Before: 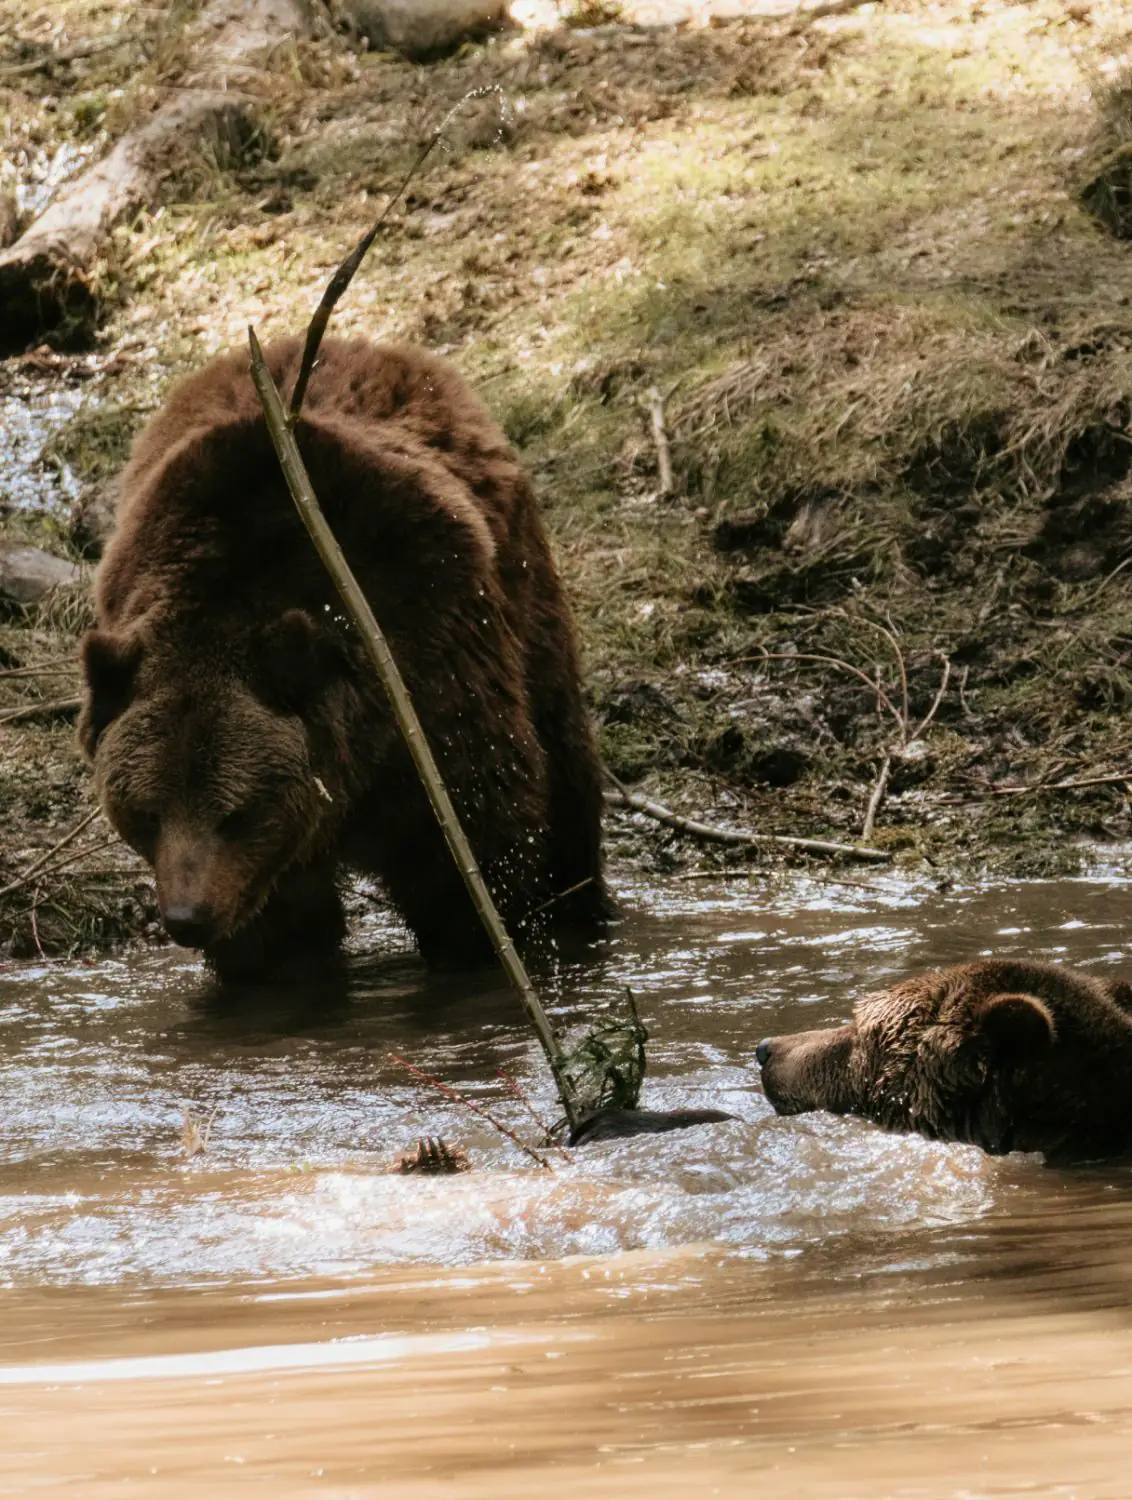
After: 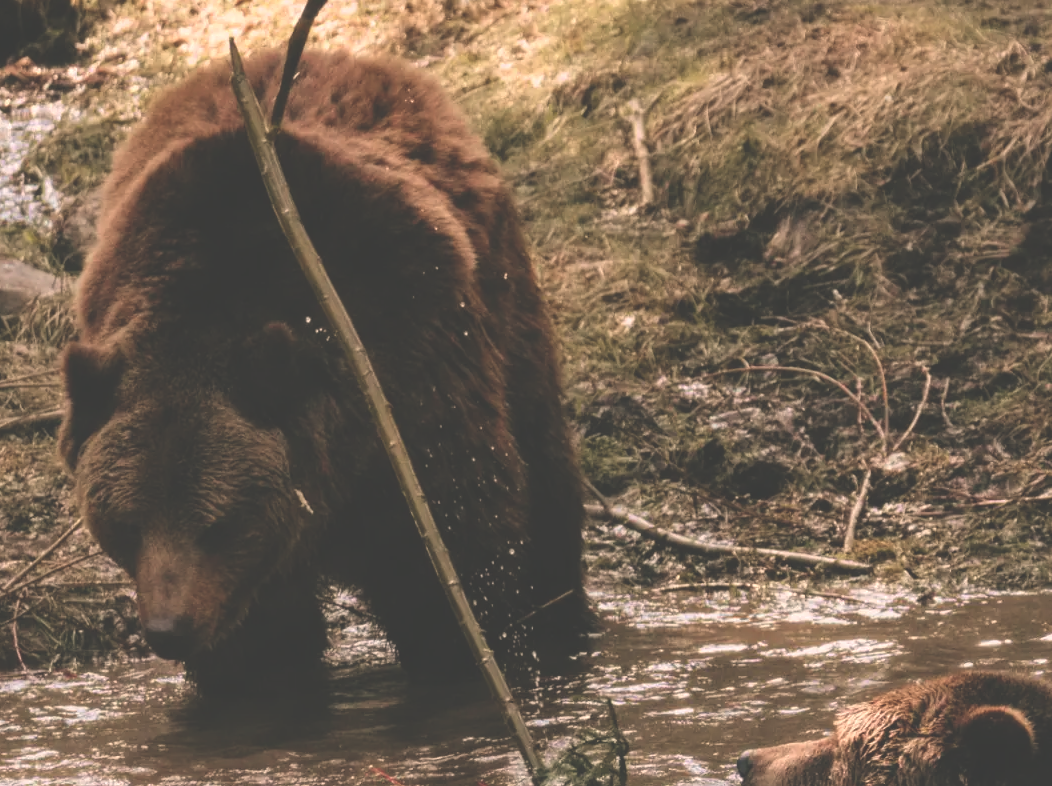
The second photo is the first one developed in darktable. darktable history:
white balance: red 1.127, blue 0.943
crop: left 1.744%, top 19.225%, right 5.069%, bottom 28.357%
exposure: black level correction -0.041, exposure 0.064 EV, compensate highlight preservation false
